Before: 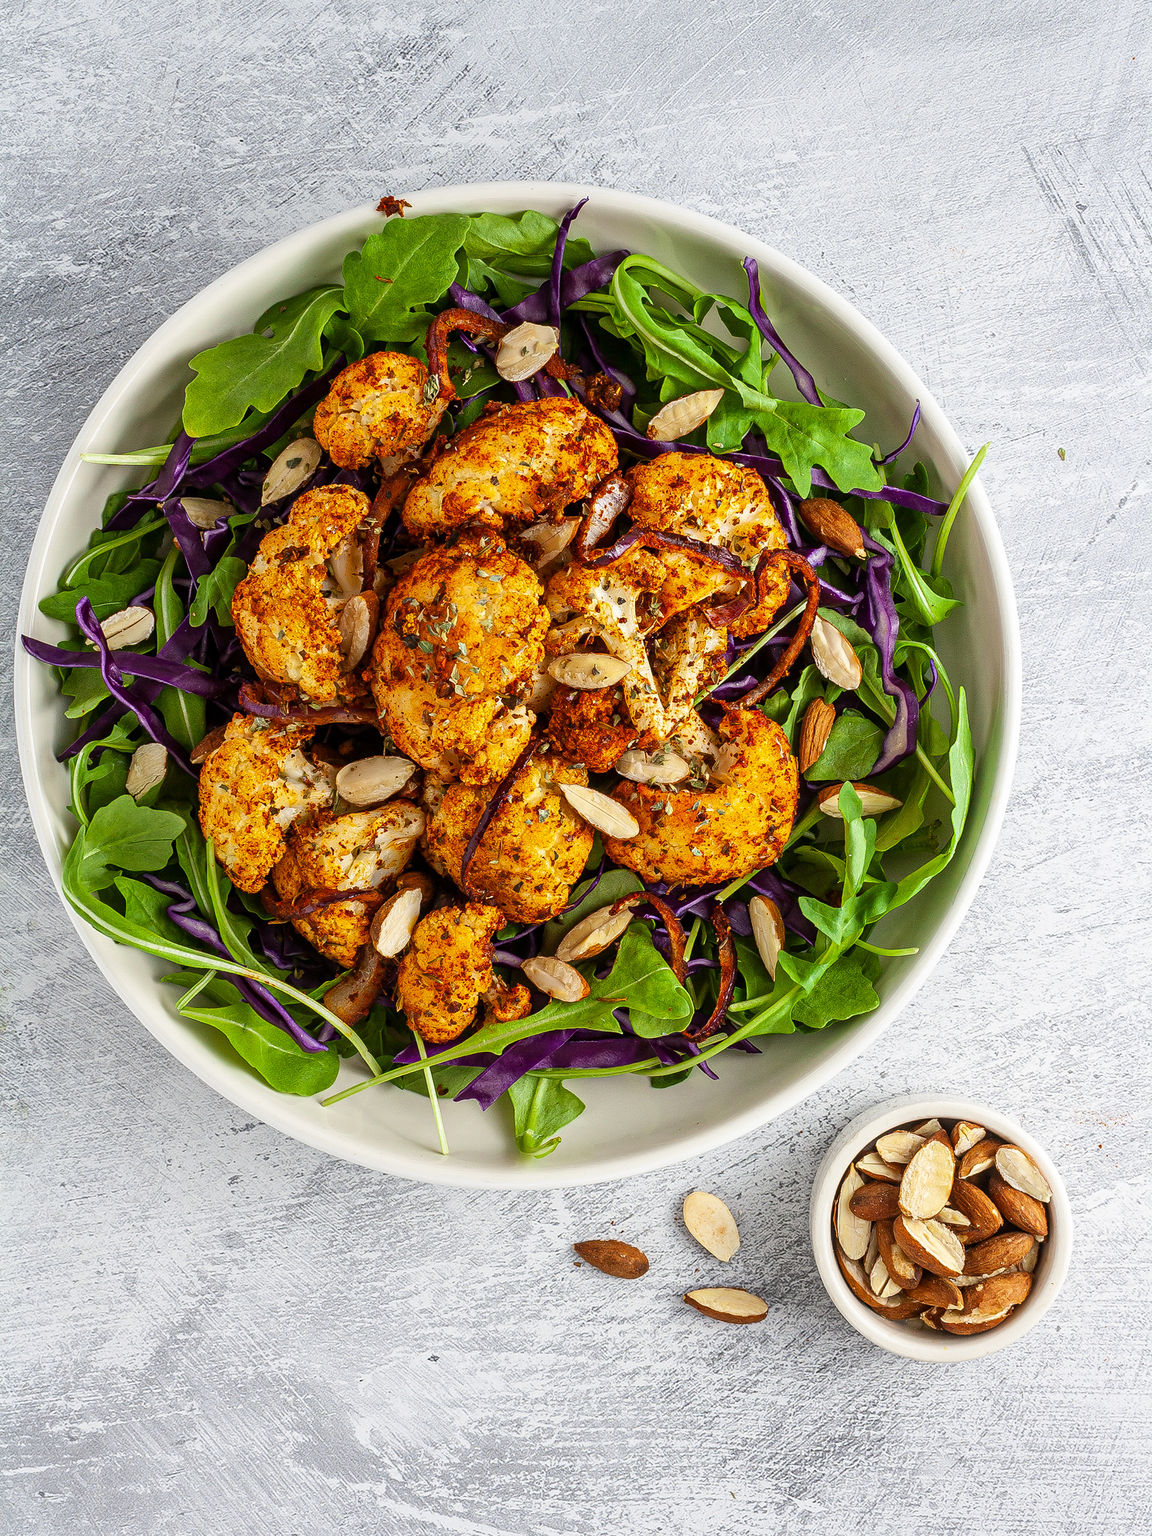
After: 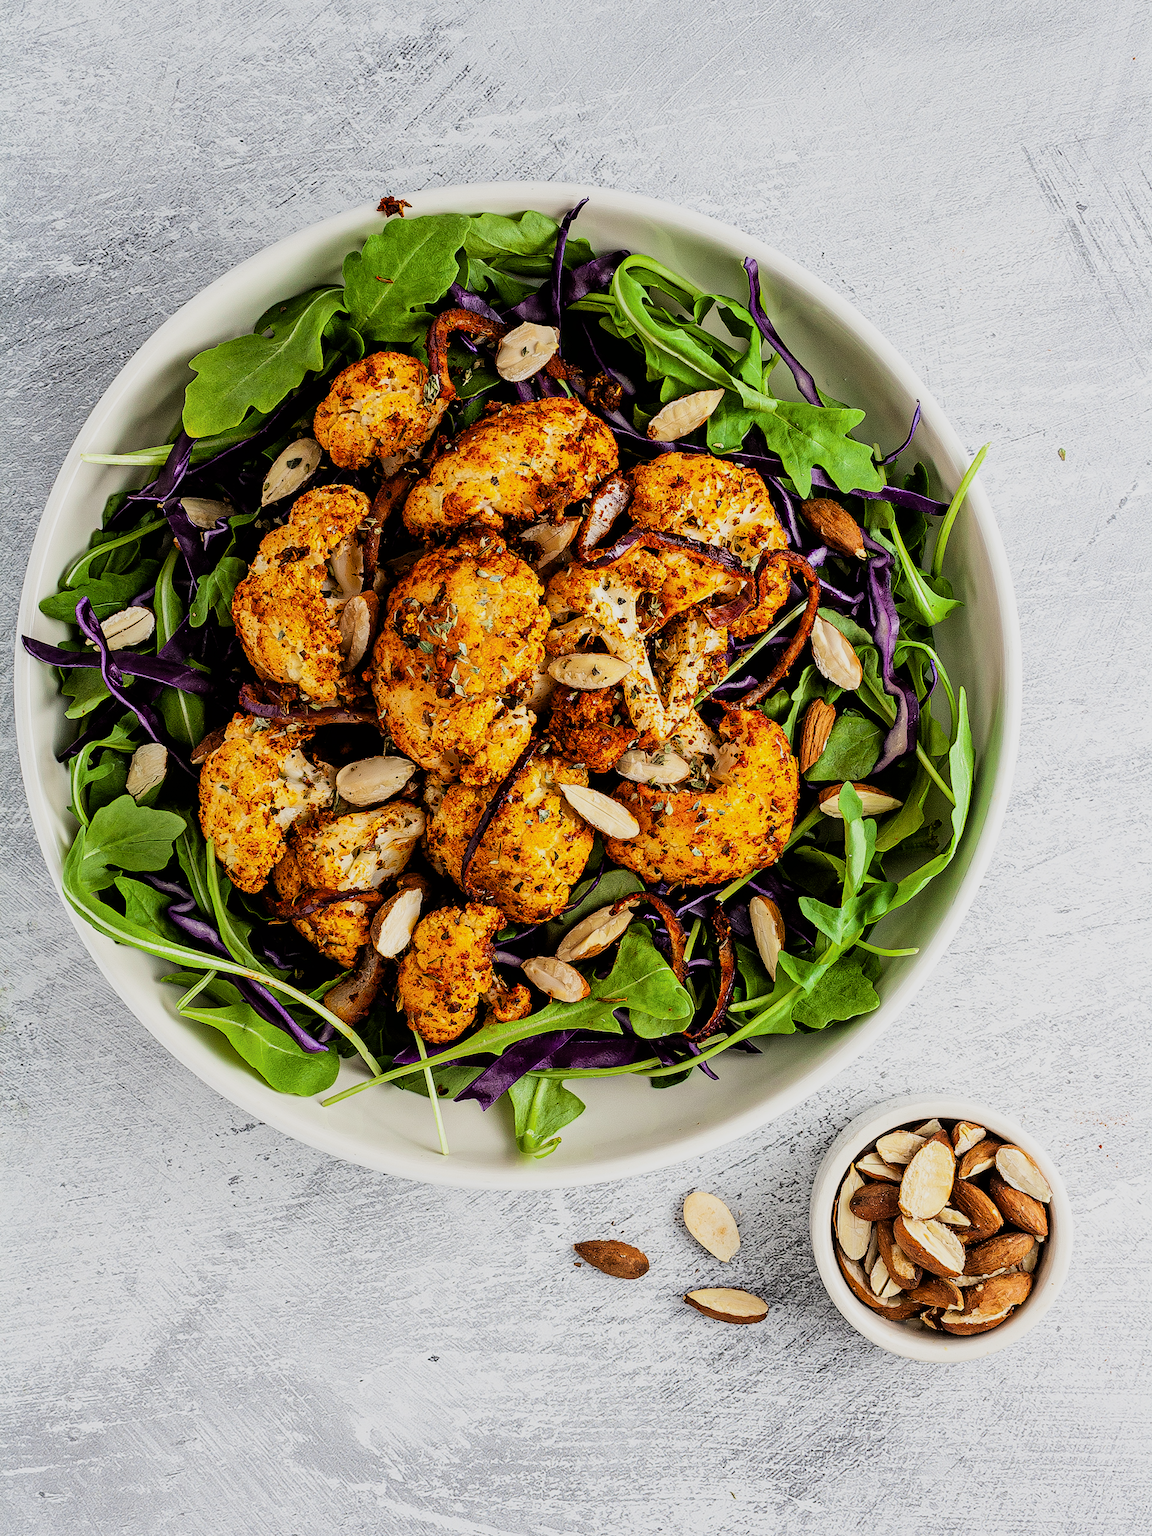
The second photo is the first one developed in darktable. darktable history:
filmic rgb: black relative exposure -5.01 EV, white relative exposure 3.96 EV, hardness 2.9, contrast 1.297, highlights saturation mix -30.32%
